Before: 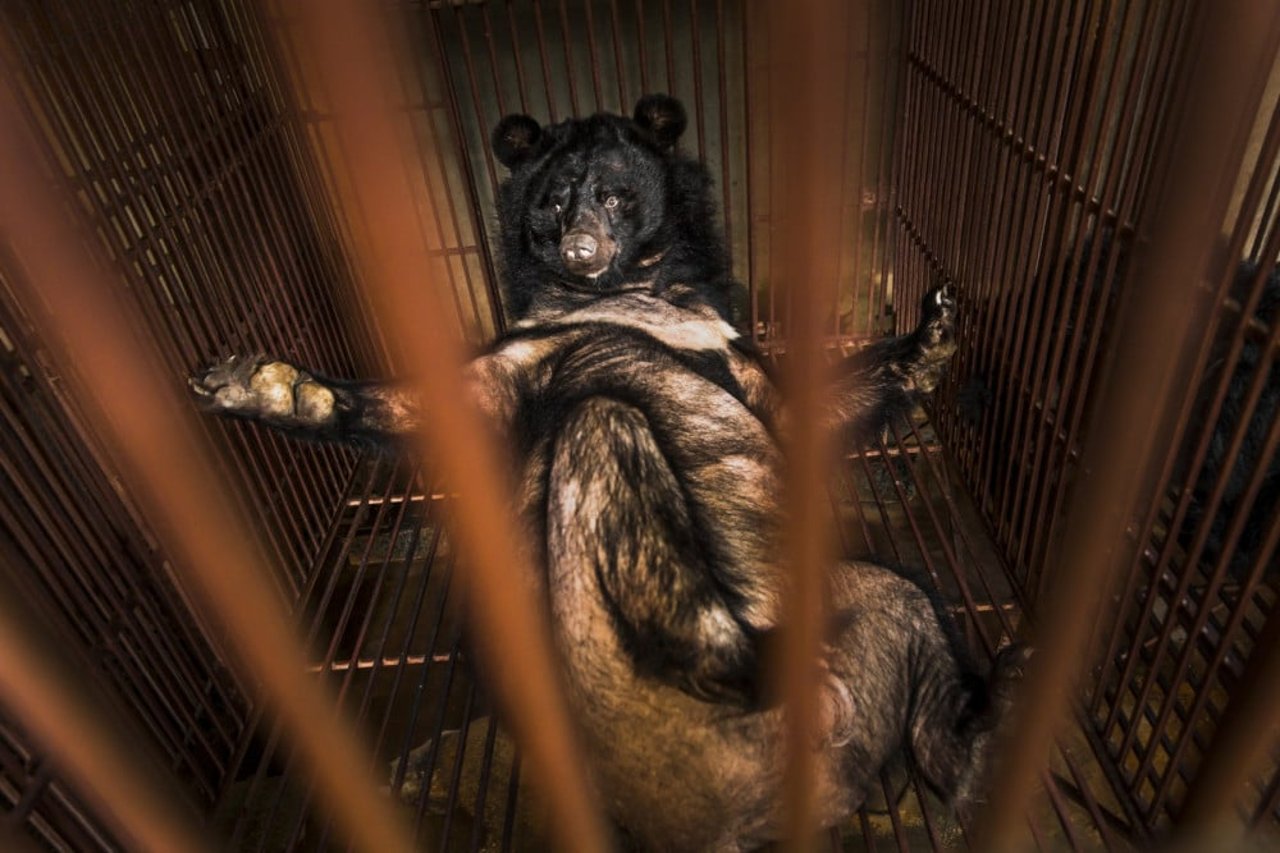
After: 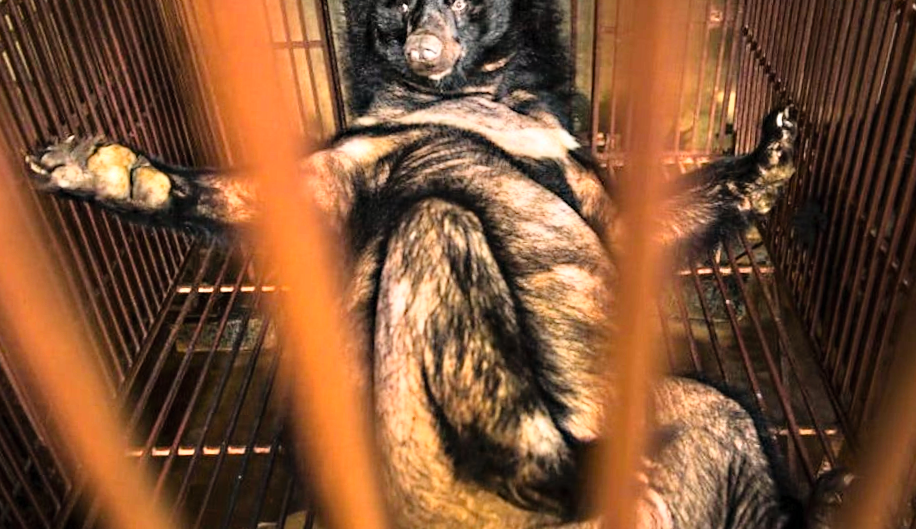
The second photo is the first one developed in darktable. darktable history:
crop and rotate: angle -3.37°, left 9.79%, top 20.73%, right 12.42%, bottom 11.82%
contrast brightness saturation: contrast 0.2, brightness 0.16, saturation 0.22
haze removal: compatibility mode true, adaptive false
tone equalizer: -7 EV 0.15 EV, -6 EV 0.6 EV, -5 EV 1.15 EV, -4 EV 1.33 EV, -3 EV 1.15 EV, -2 EV 0.6 EV, -1 EV 0.15 EV, mask exposure compensation -0.5 EV
shadows and highlights: shadows 0, highlights 40
color balance rgb: global vibrance 10%
